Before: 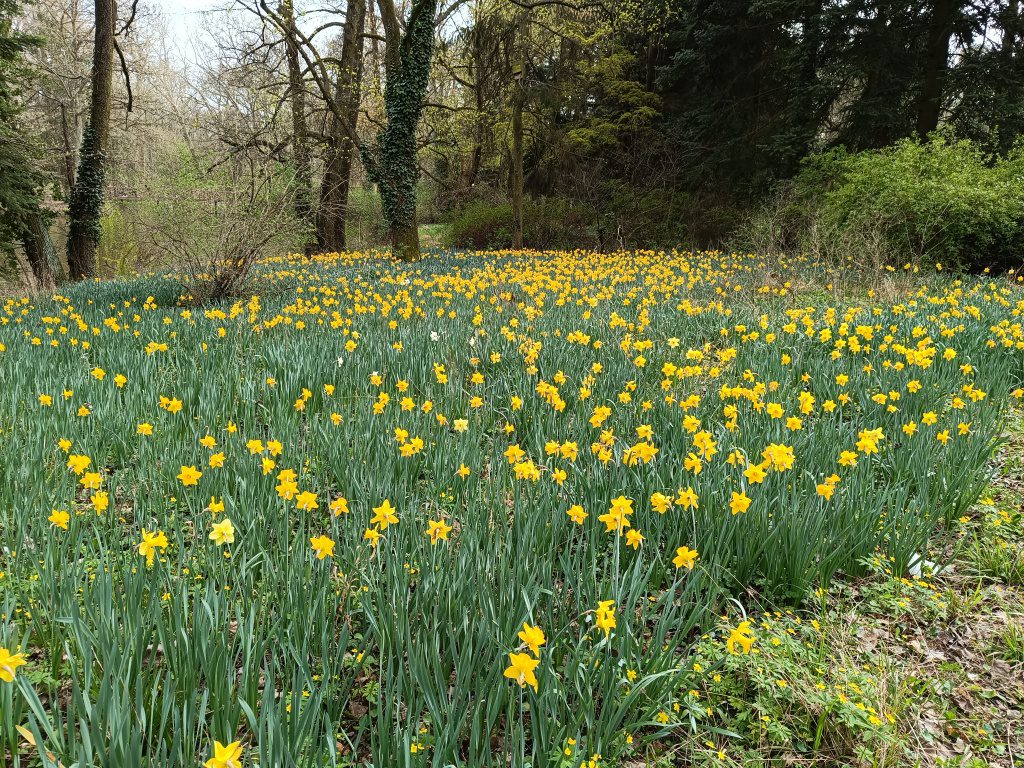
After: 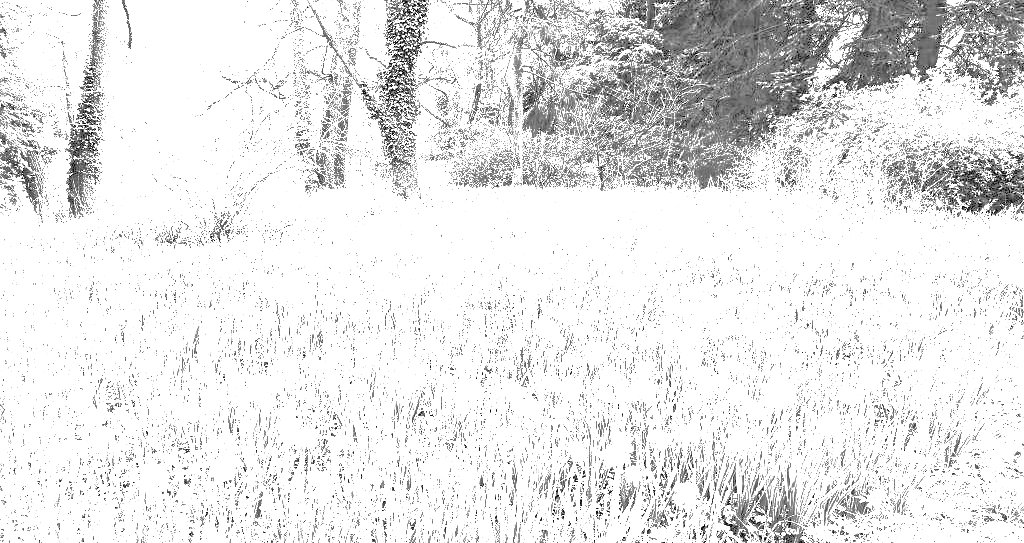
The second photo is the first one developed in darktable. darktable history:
tone equalizer: -7 EV 0.15 EV, -6 EV 0.6 EV, -5 EV 1.15 EV, -4 EV 1.33 EV, -3 EV 1.15 EV, -2 EV 0.6 EV, -1 EV 0.15 EV, mask exposure compensation -0.5 EV
shadows and highlights: on, module defaults
color calibration: output gray [0.21, 0.42, 0.37, 0], gray › normalize channels true, illuminant same as pipeline (D50), adaptation XYZ, x 0.346, y 0.359, gamut compression 0
white balance: red 8, blue 8
crop and rotate: top 8.293%, bottom 20.996%
